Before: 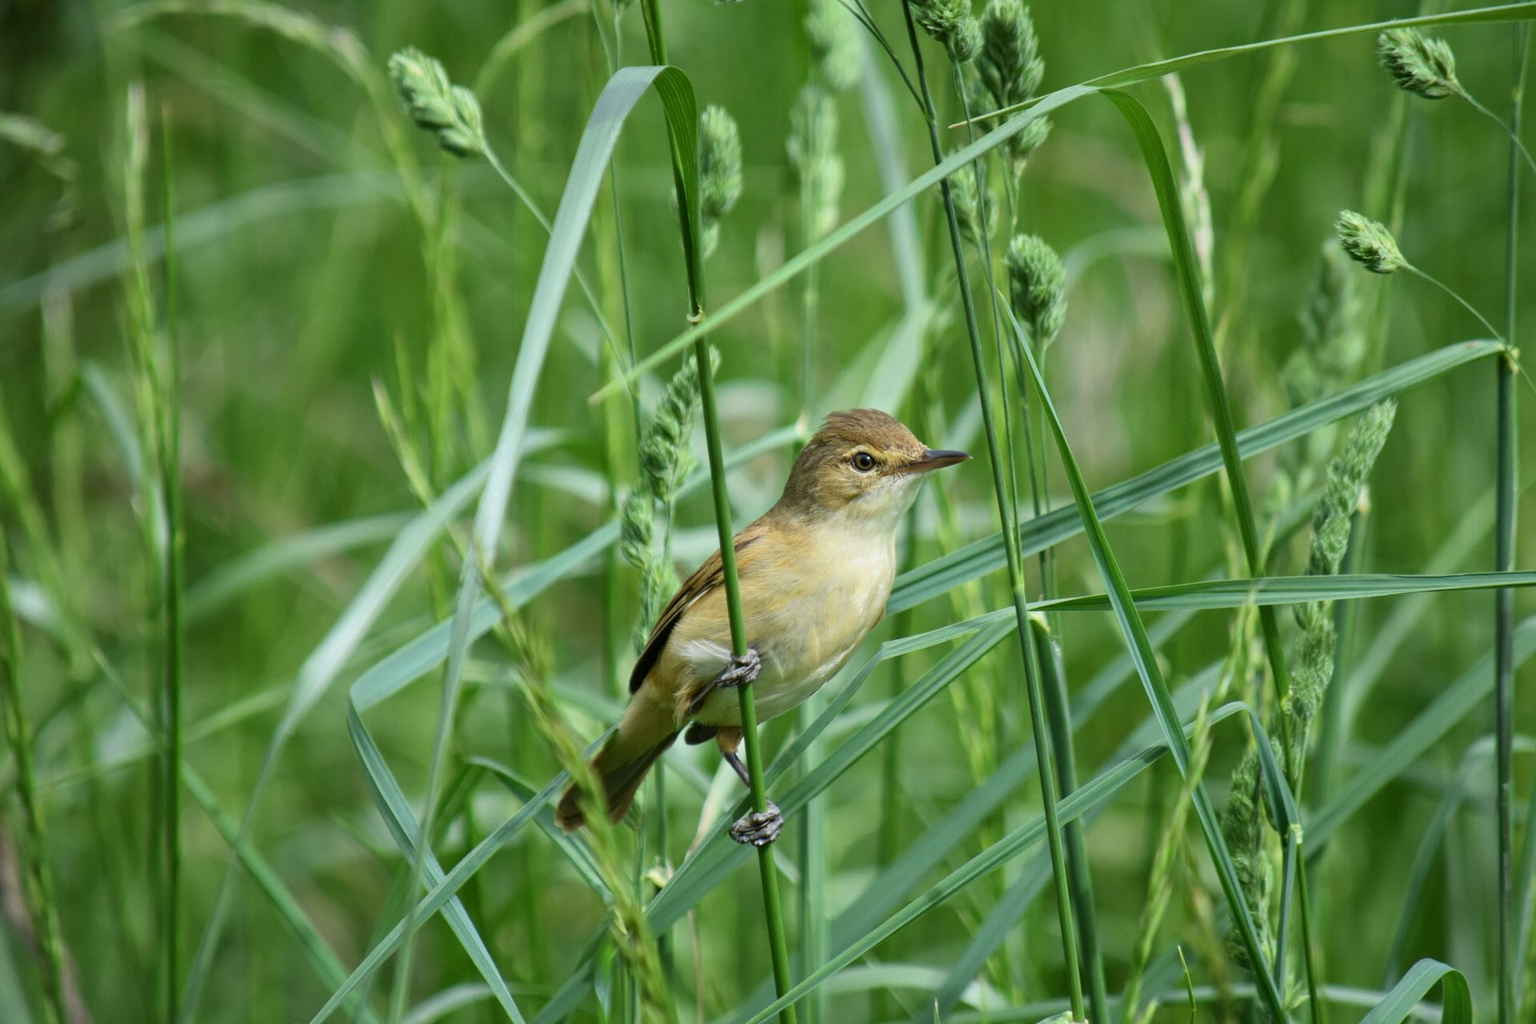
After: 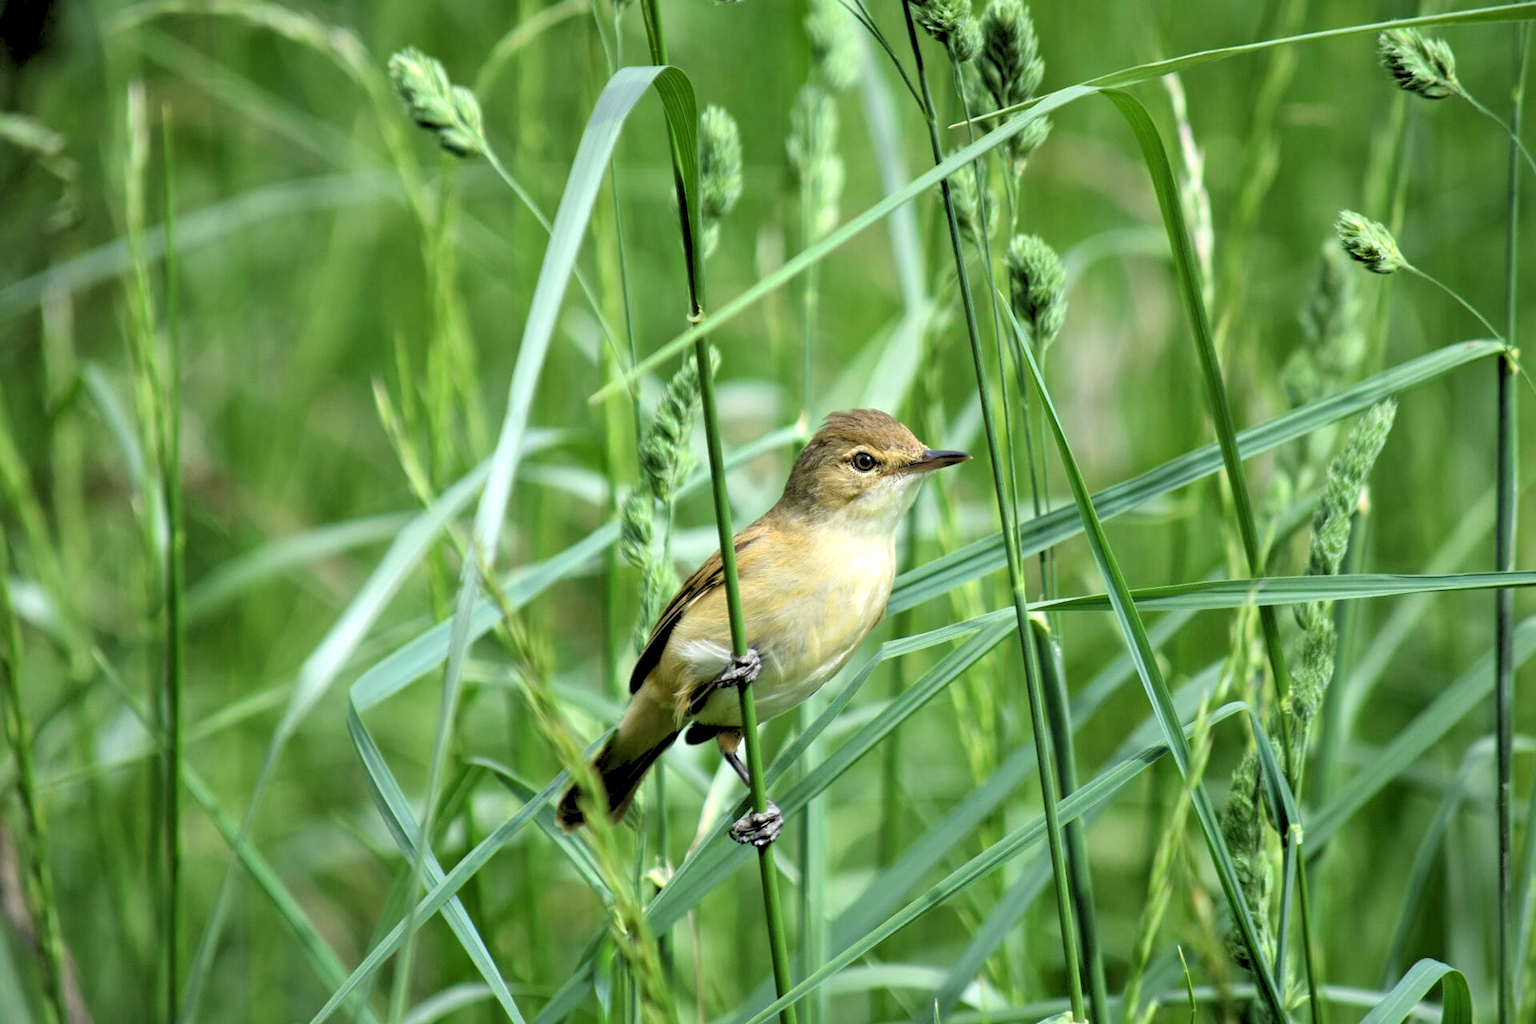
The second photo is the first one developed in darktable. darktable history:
exposure: exposure 0.367 EV, compensate highlight preservation false
rgb levels: levels [[0.029, 0.461, 0.922], [0, 0.5, 1], [0, 0.5, 1]]
